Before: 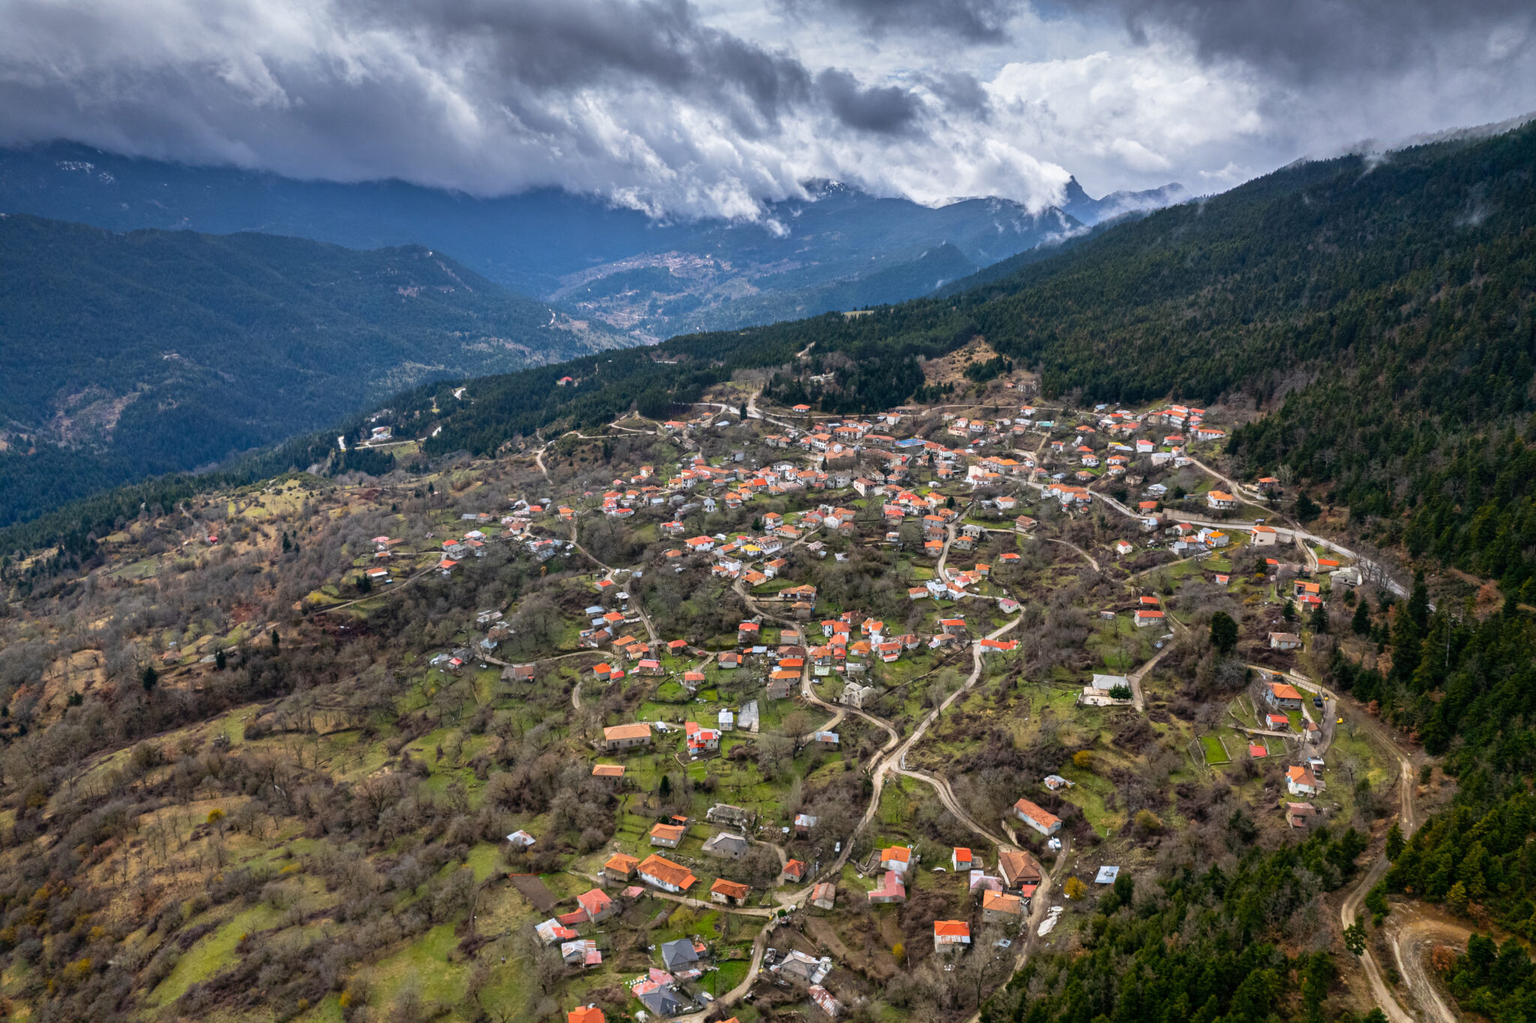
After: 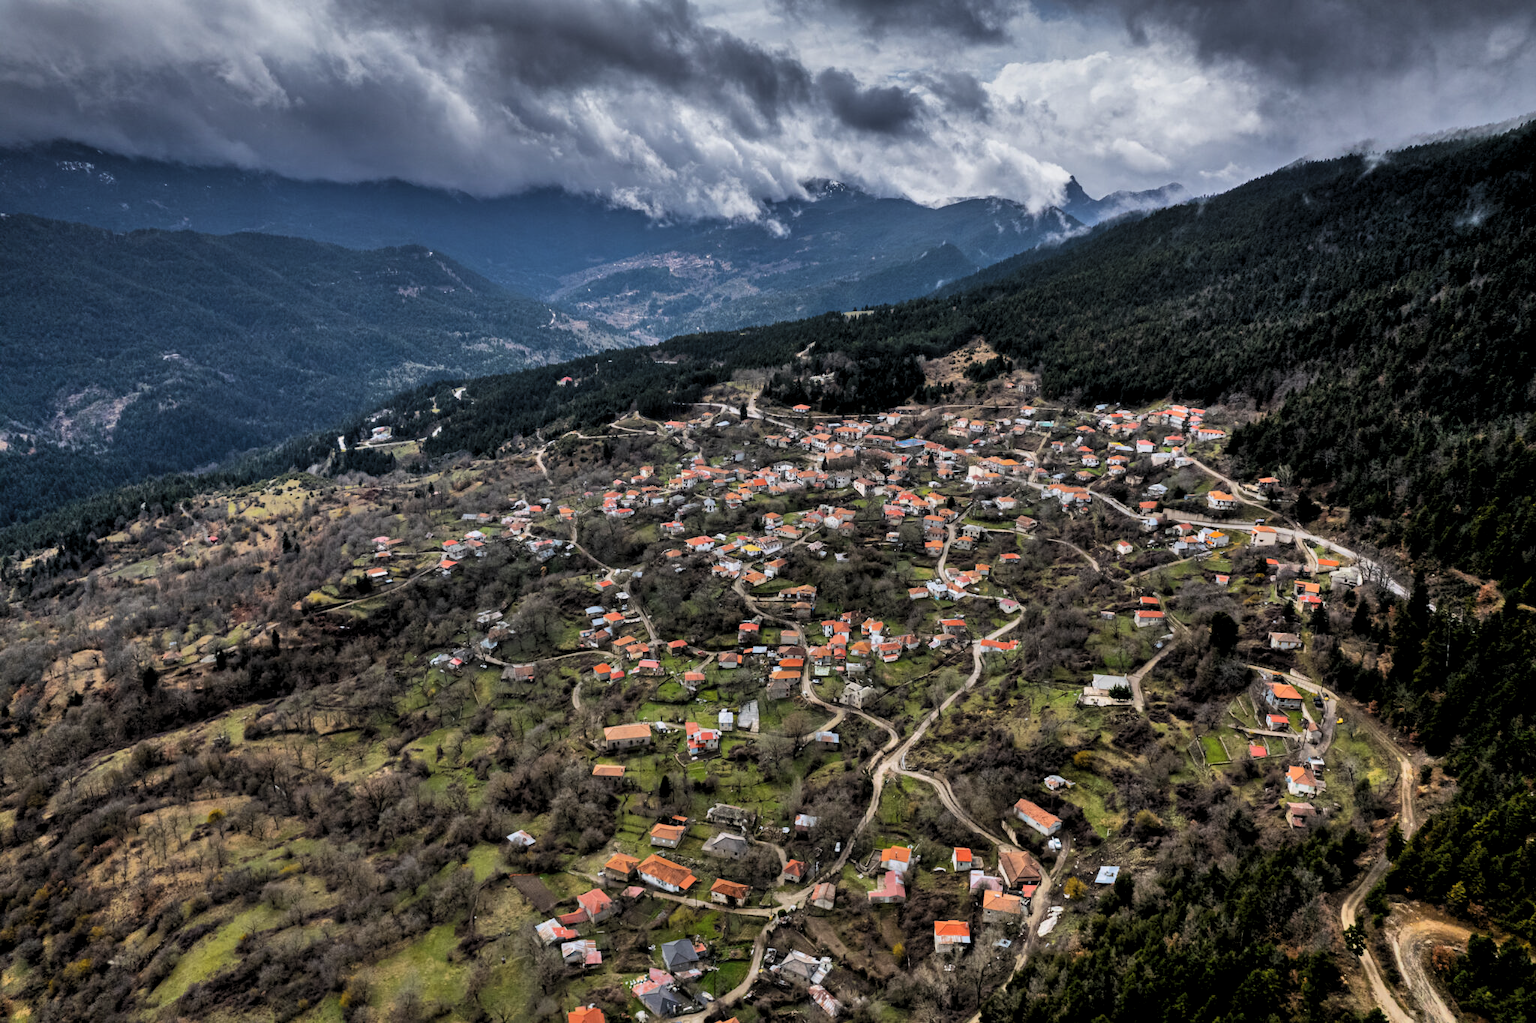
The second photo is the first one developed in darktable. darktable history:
exposure: black level correction 0.001, exposure -0.125 EV, compensate exposure bias true, compensate highlight preservation false
shadows and highlights: shadows 52.34, highlights -28.23, soften with gaussian
levels: levels [0.116, 0.574, 1]
